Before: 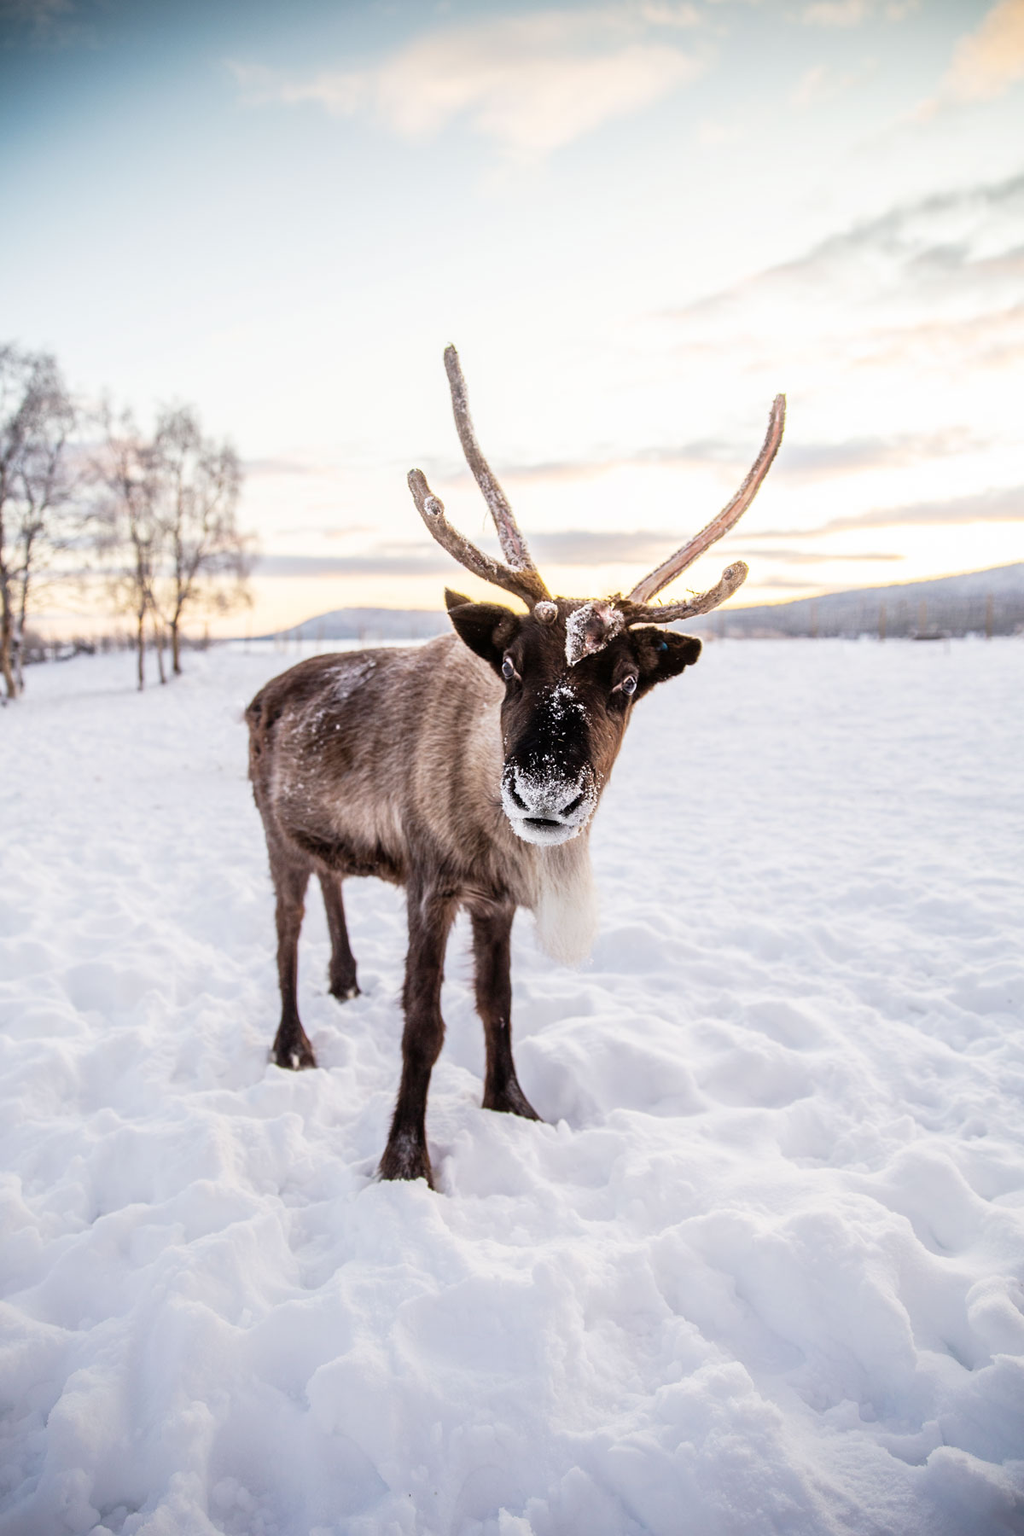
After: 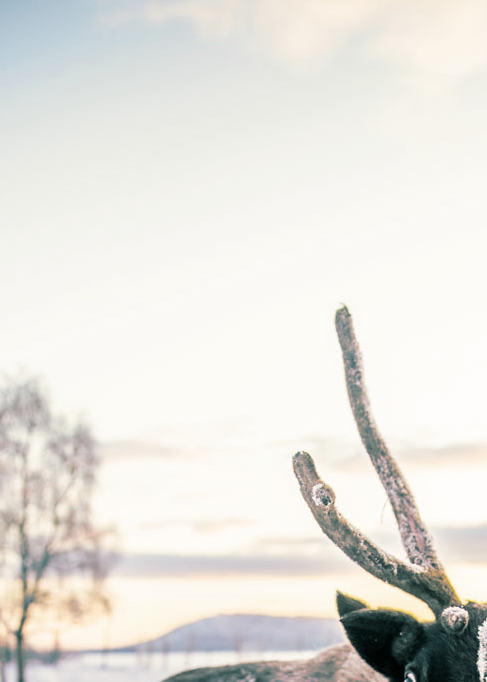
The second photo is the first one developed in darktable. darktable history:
split-toning: shadows › hue 186.43°, highlights › hue 49.29°, compress 30.29%
crop: left 15.452%, top 5.459%, right 43.956%, bottom 56.62%
